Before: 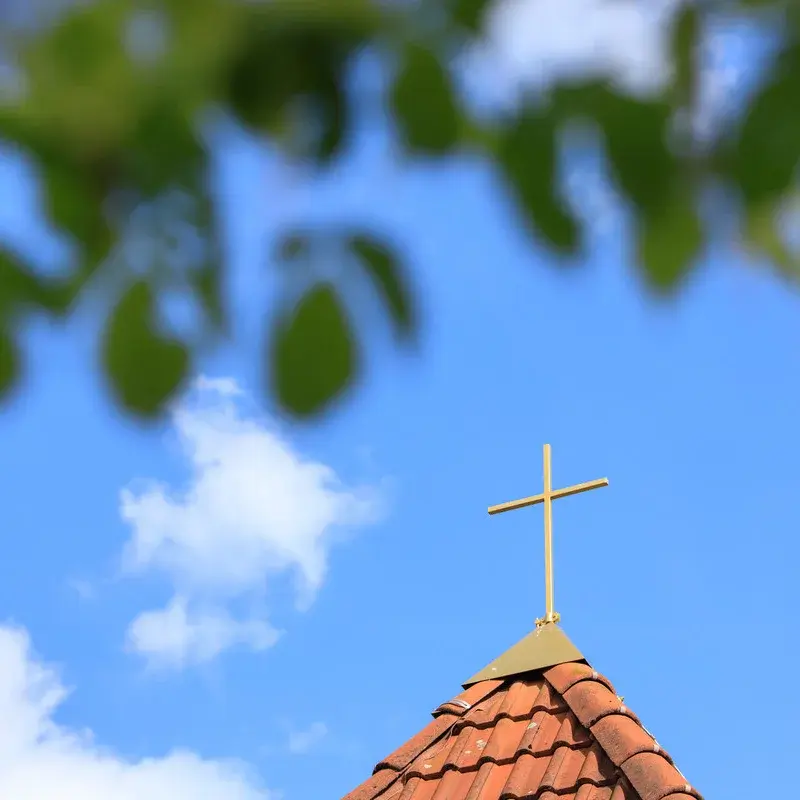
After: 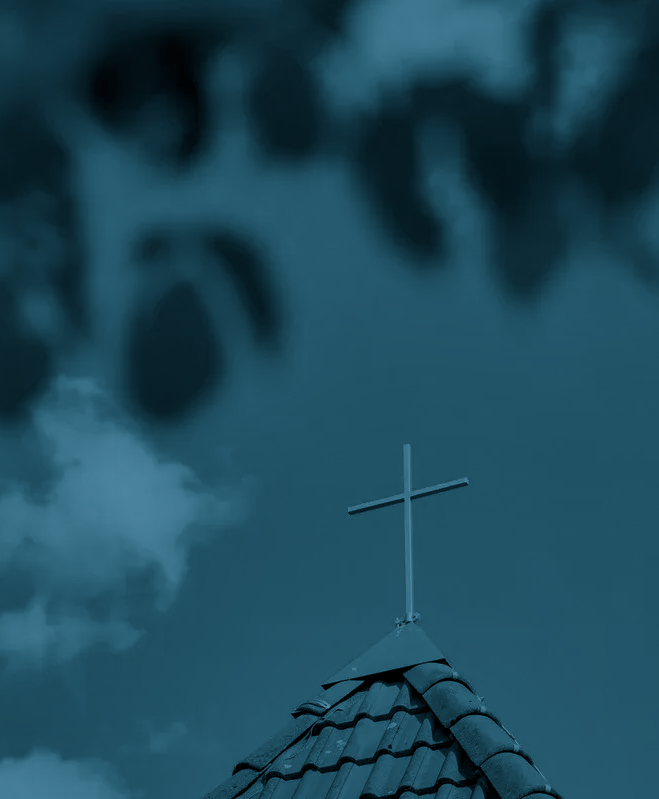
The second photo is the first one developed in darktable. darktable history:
colorize: hue 194.4°, saturation 29%, source mix 61.75%, lightness 3.98%, version 1
split-toning: shadows › hue 212.4°, balance -70
crop: left 17.582%, bottom 0.031%
local contrast: mode bilateral grid, contrast 20, coarseness 50, detail 130%, midtone range 0.2
color correction: highlights b* 3
shadows and highlights: soften with gaussian
